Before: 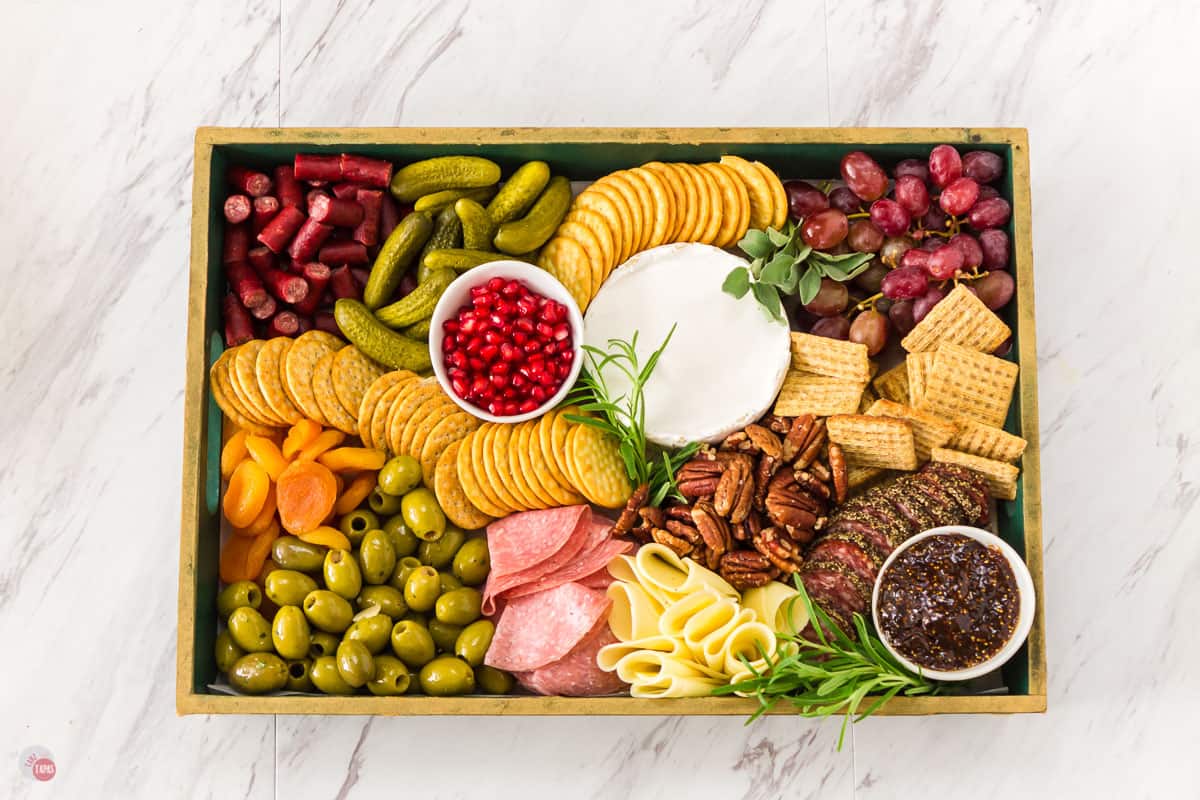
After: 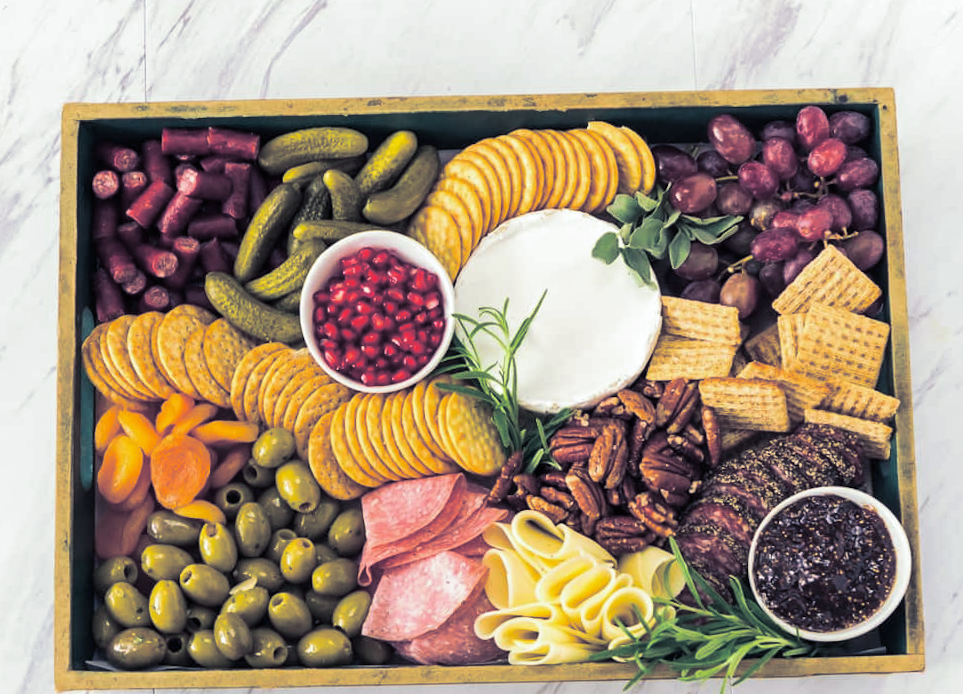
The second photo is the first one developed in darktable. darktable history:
white balance: red 0.974, blue 1.044
rotate and perspective: rotation -1.17°, automatic cropping off
crop: left 11.225%, top 5.381%, right 9.565%, bottom 10.314%
split-toning: shadows › hue 230.4°
